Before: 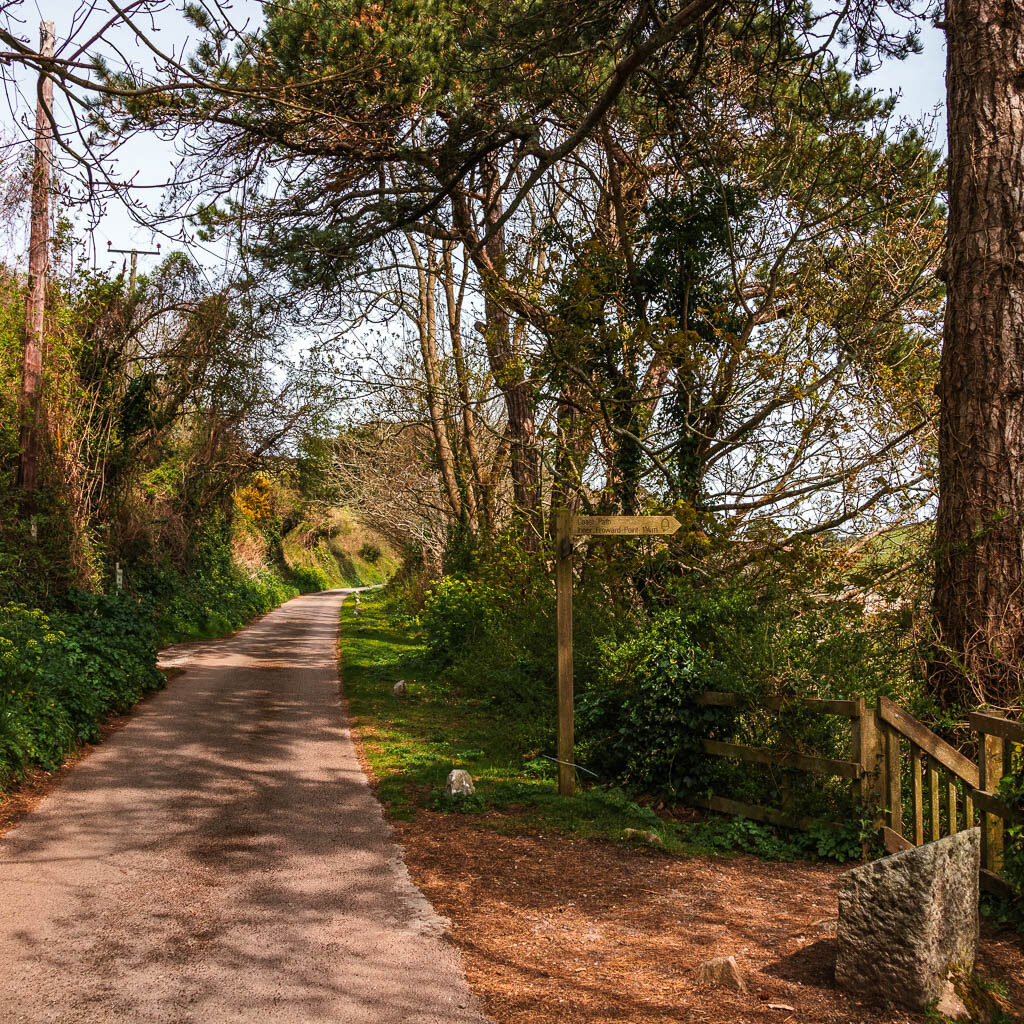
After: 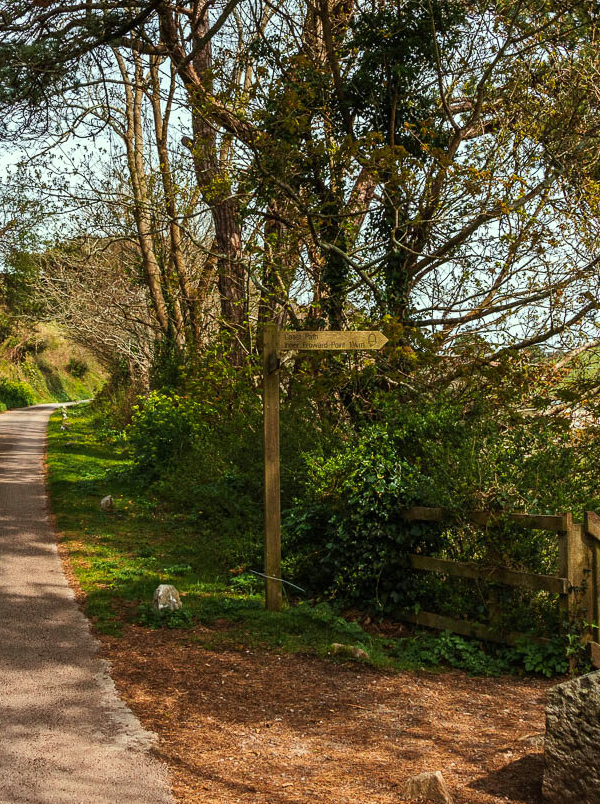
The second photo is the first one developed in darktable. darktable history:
crop and rotate: left 28.661%, top 18.069%, right 12.722%, bottom 3.355%
color correction: highlights a* -7.88, highlights b* 3.25
